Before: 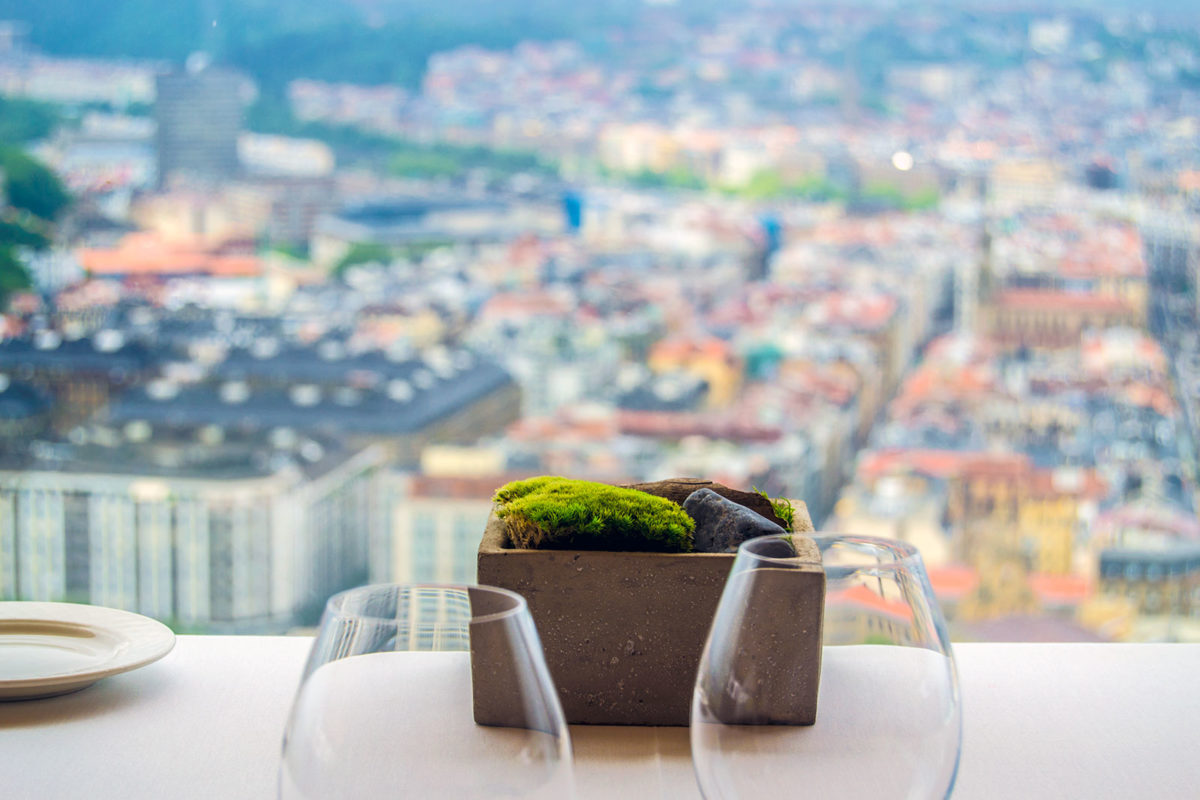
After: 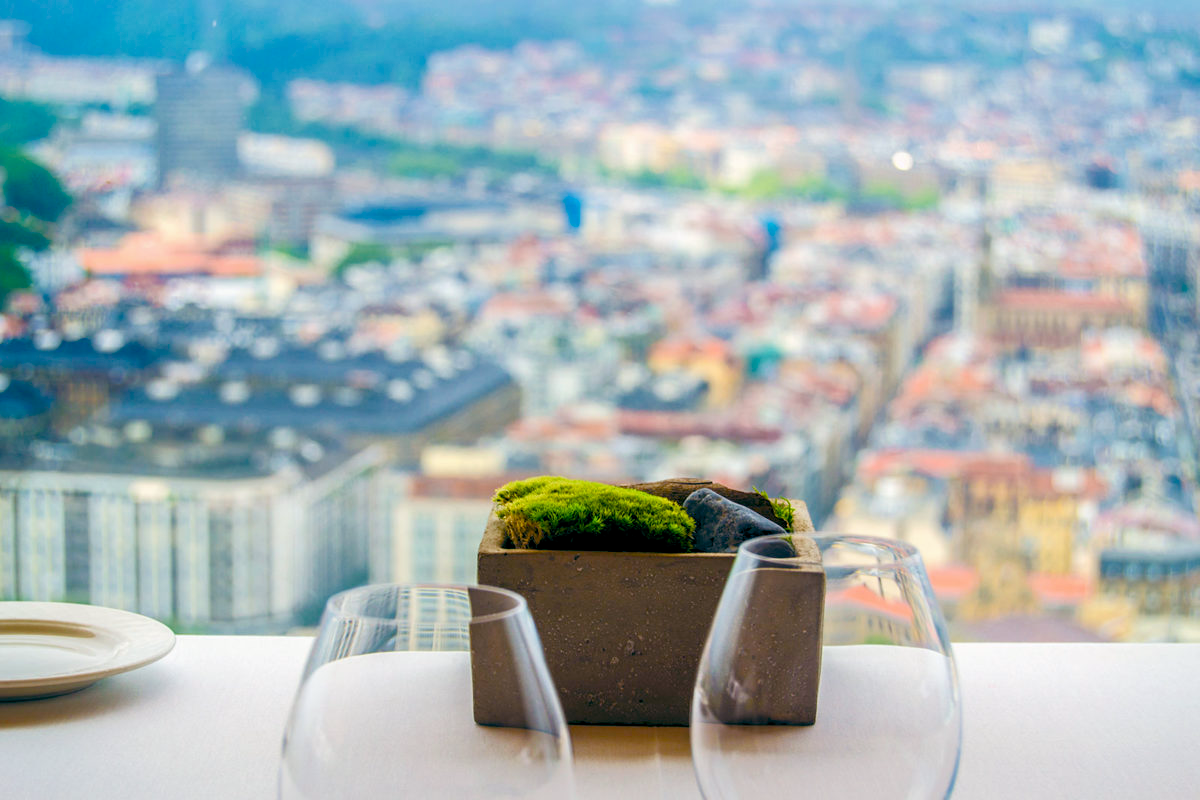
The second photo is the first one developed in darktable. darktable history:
color balance rgb: global offset › luminance -0.338%, global offset › chroma 0.116%, global offset › hue 164.01°, perceptual saturation grading › global saturation 44.593%, perceptual saturation grading › highlights -50.424%, perceptual saturation grading › shadows 31.088%
